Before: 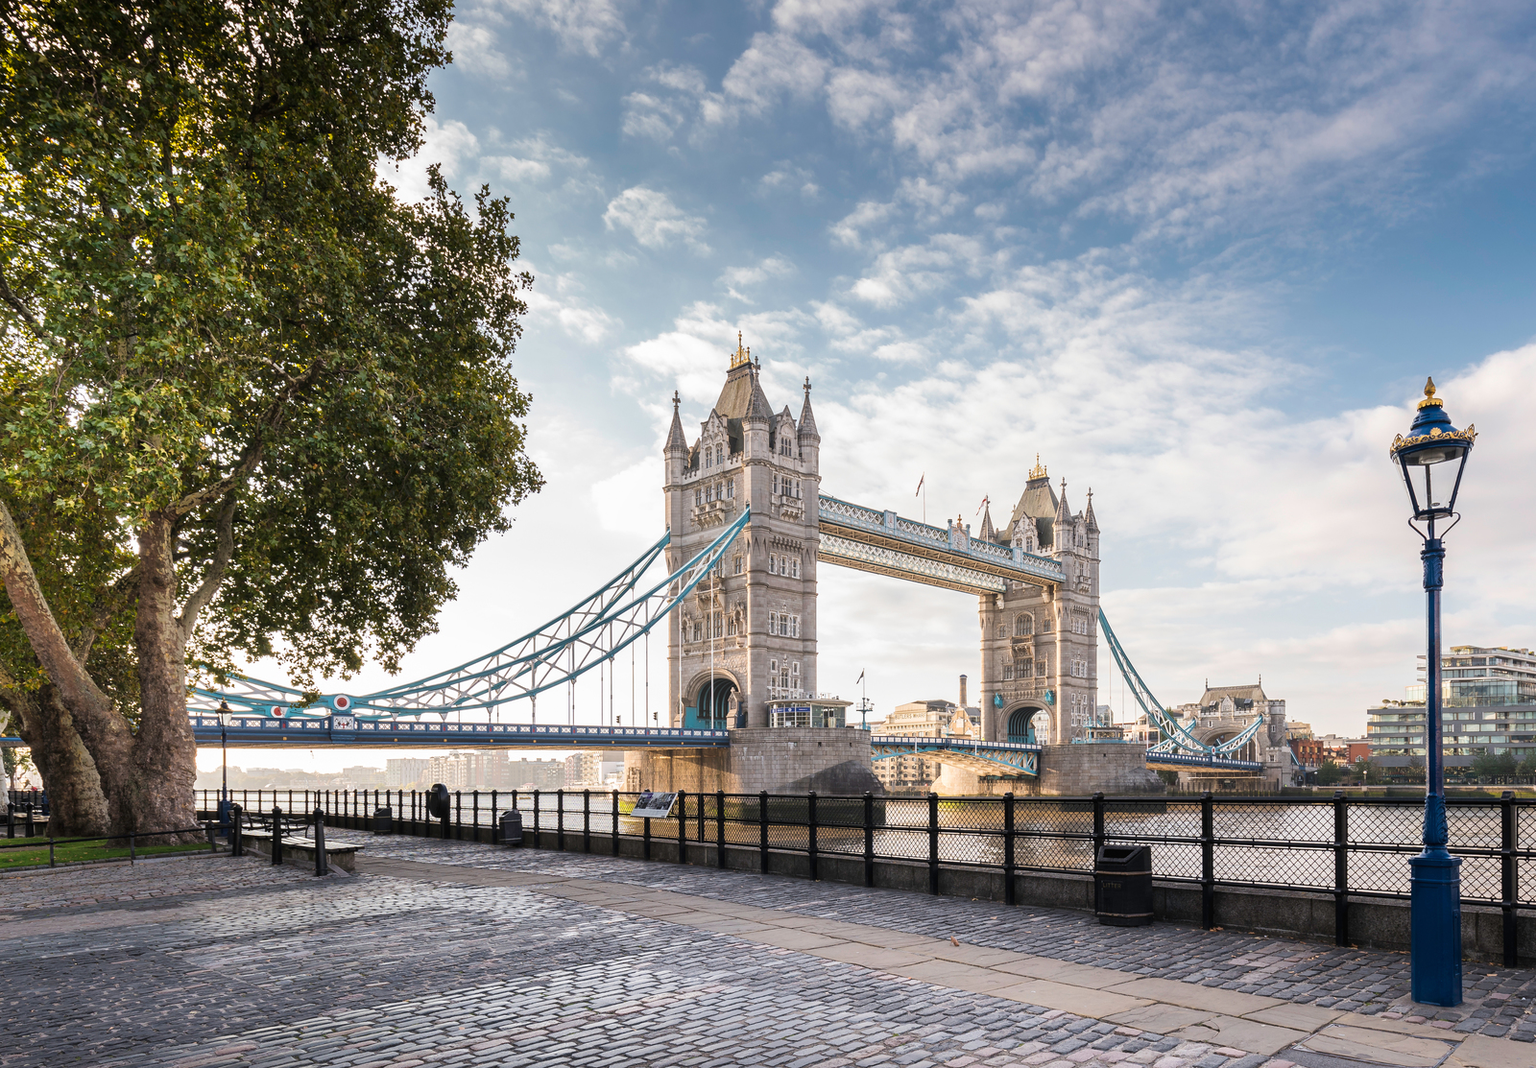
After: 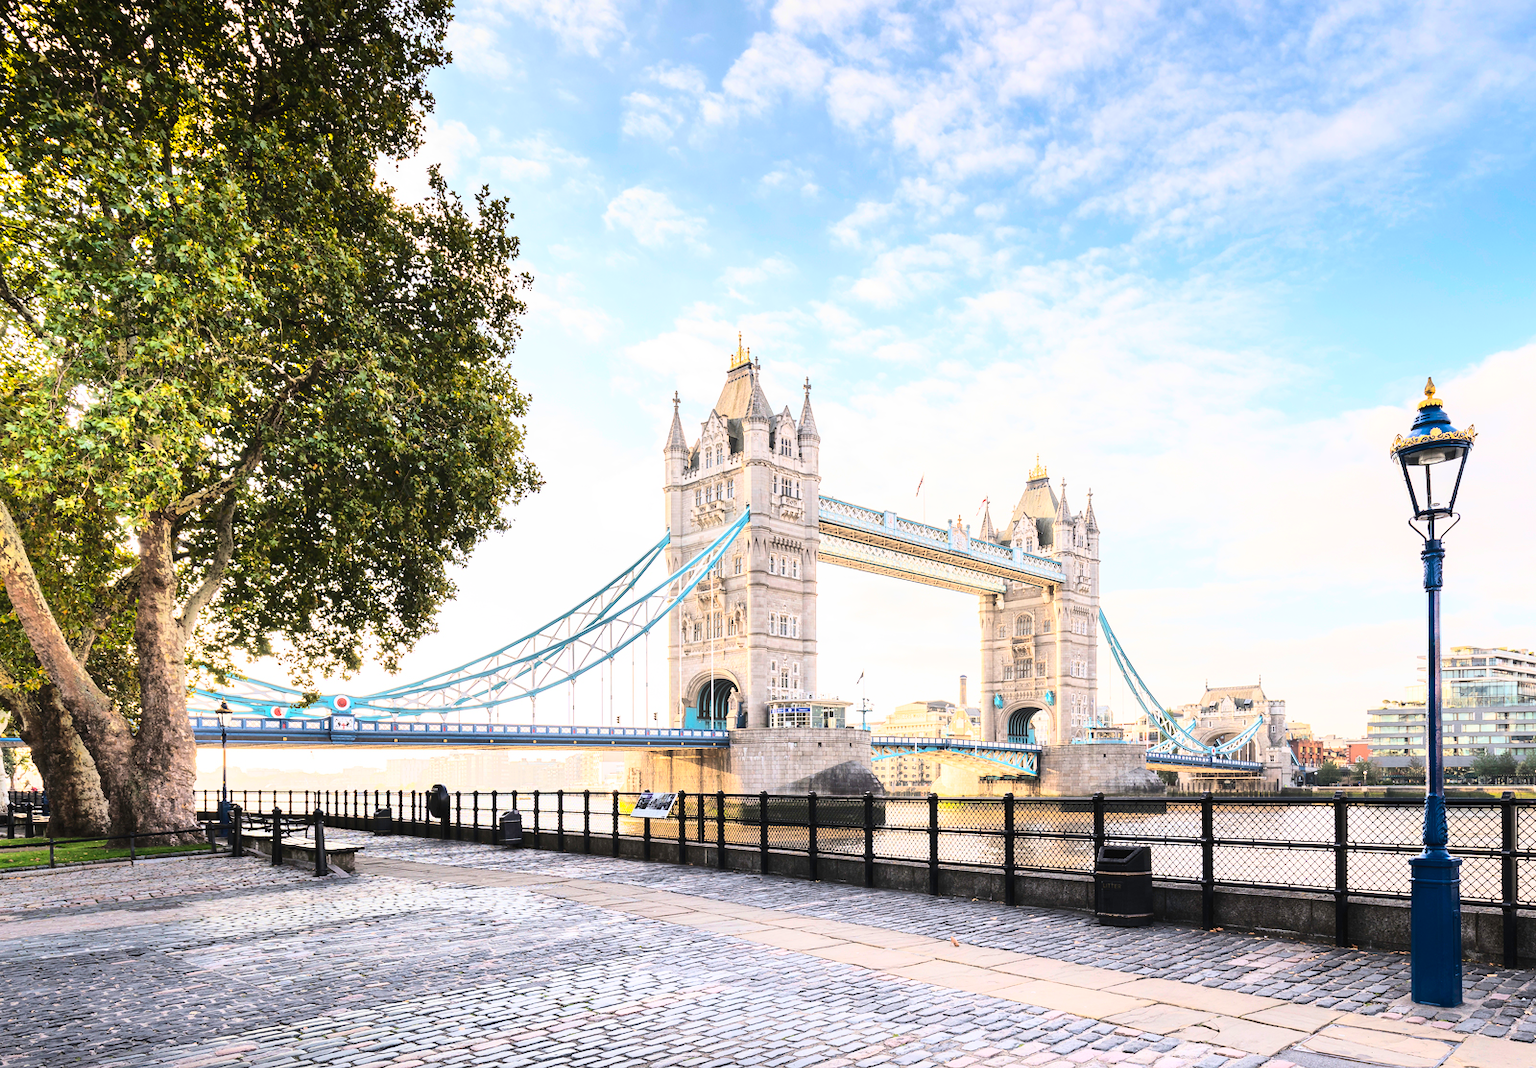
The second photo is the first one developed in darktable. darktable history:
base curve: curves: ch0 [(0, 0) (0.028, 0.03) (0.121, 0.232) (0.46, 0.748) (0.859, 0.968) (1, 1)]
contrast brightness saturation: contrast 0.199, brightness 0.163, saturation 0.219
